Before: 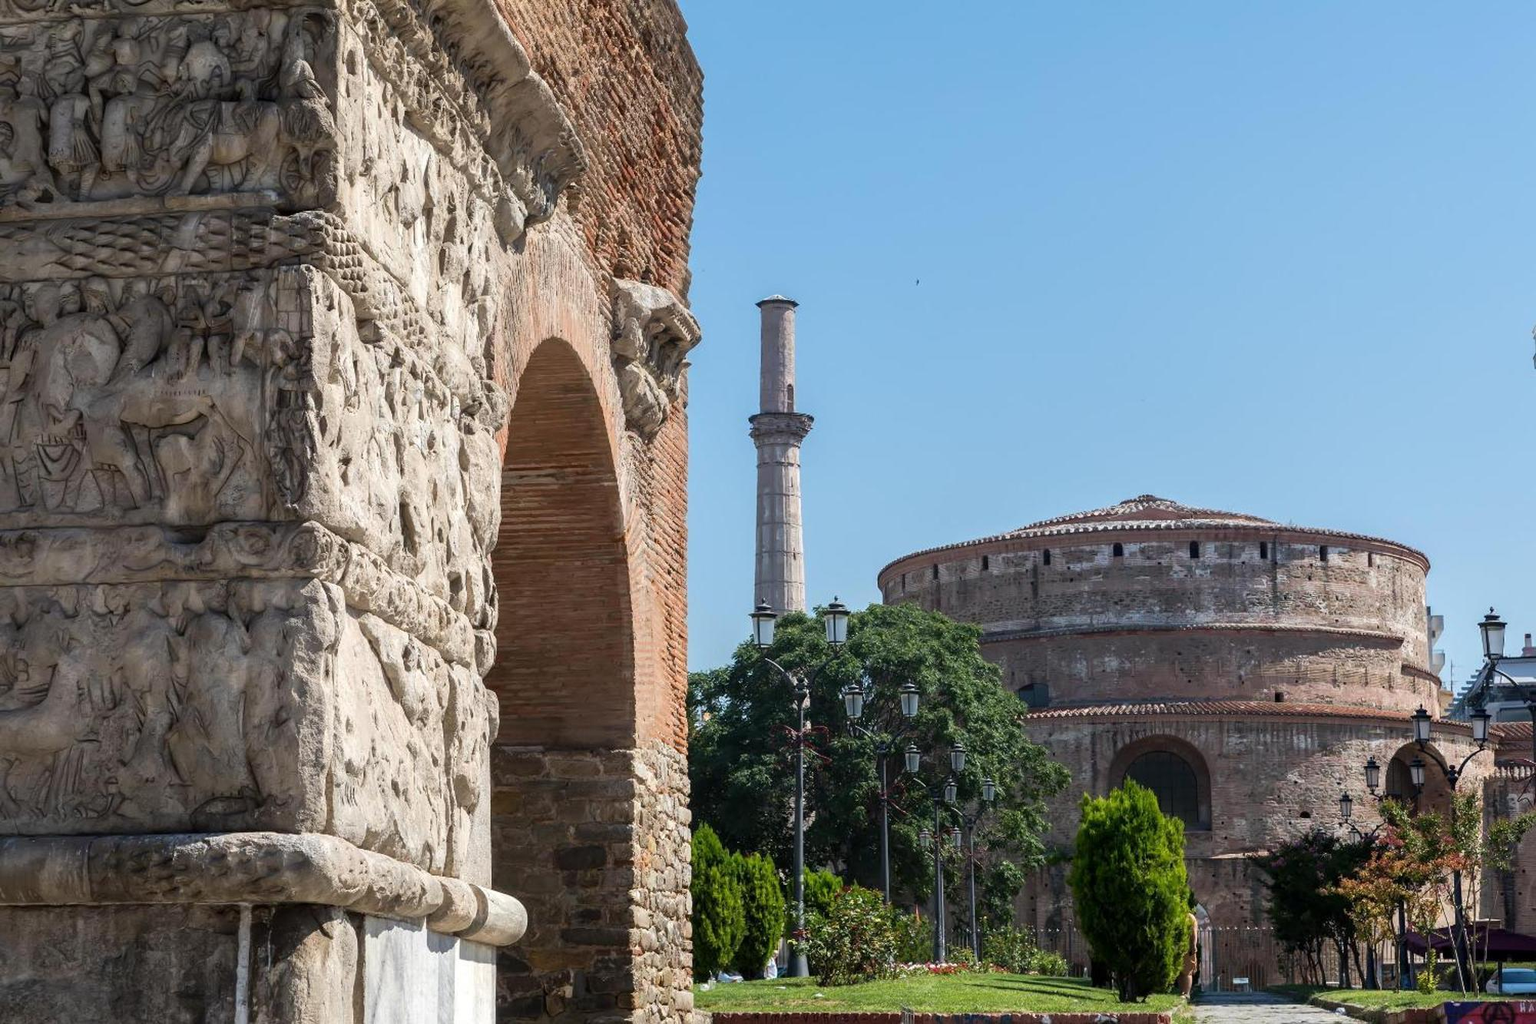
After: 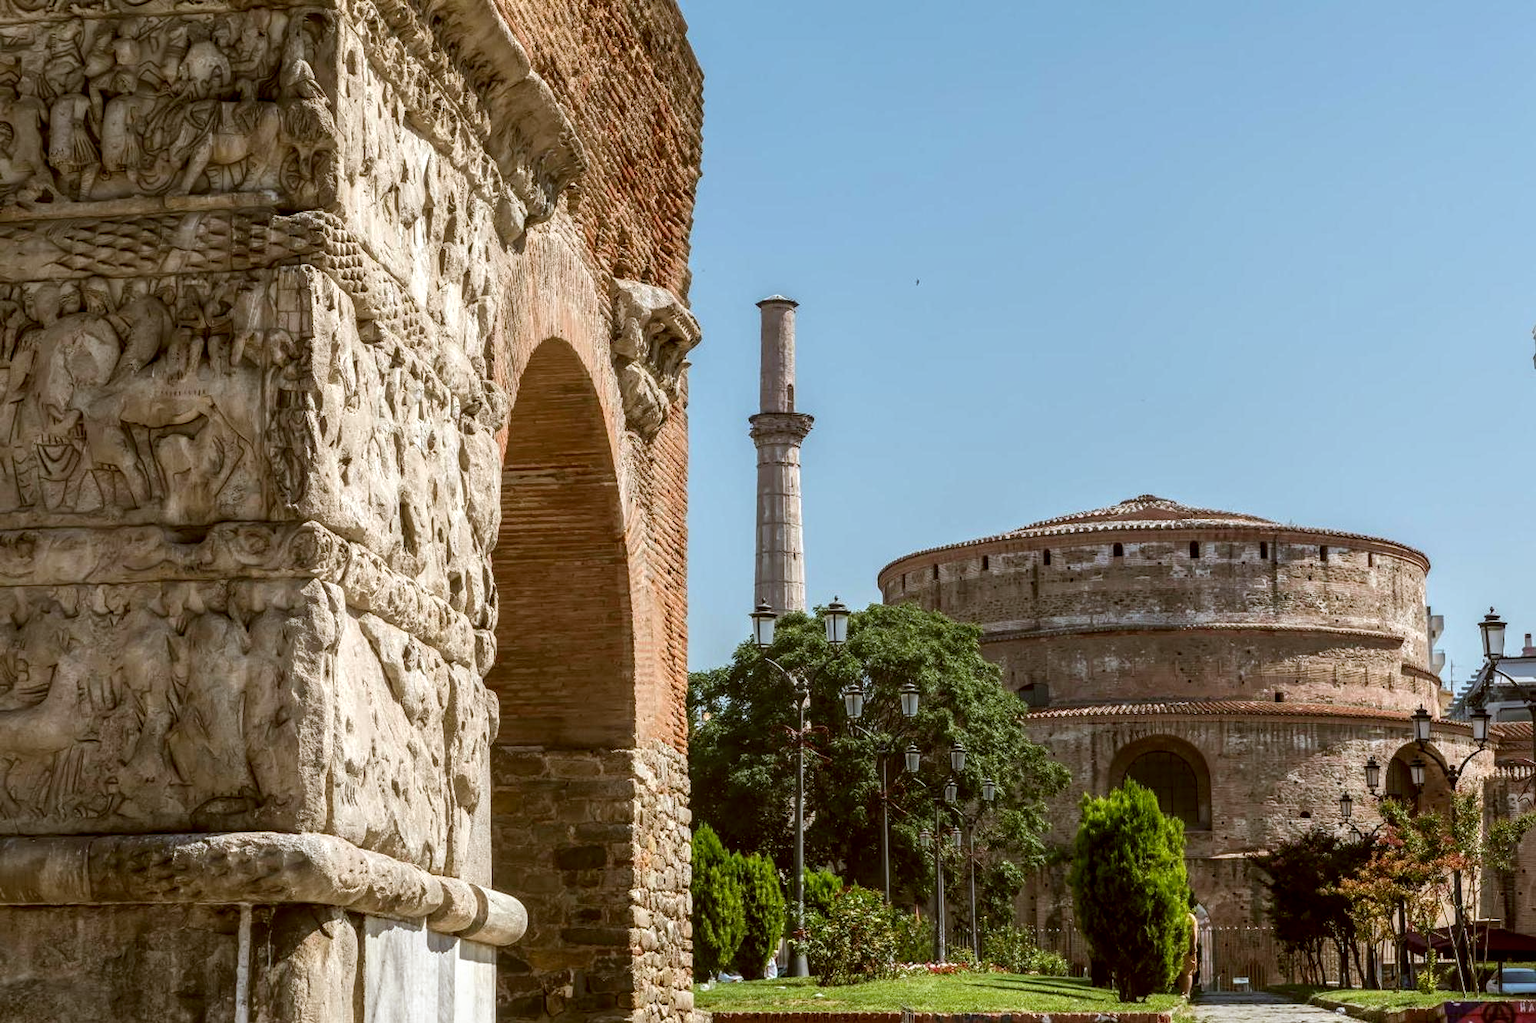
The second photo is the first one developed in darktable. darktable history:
local contrast: detail 130%
color correction: highlights a* -0.482, highlights b* 0.161, shadows a* 4.66, shadows b* 20.72
